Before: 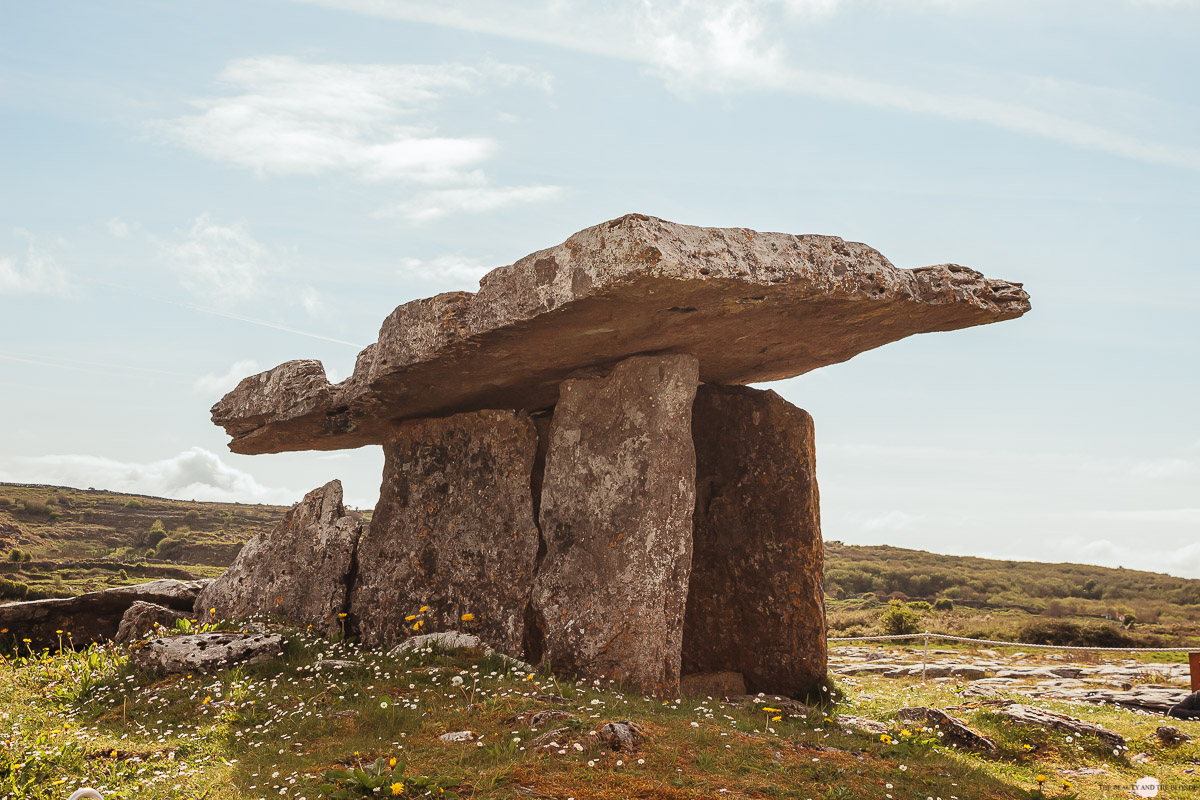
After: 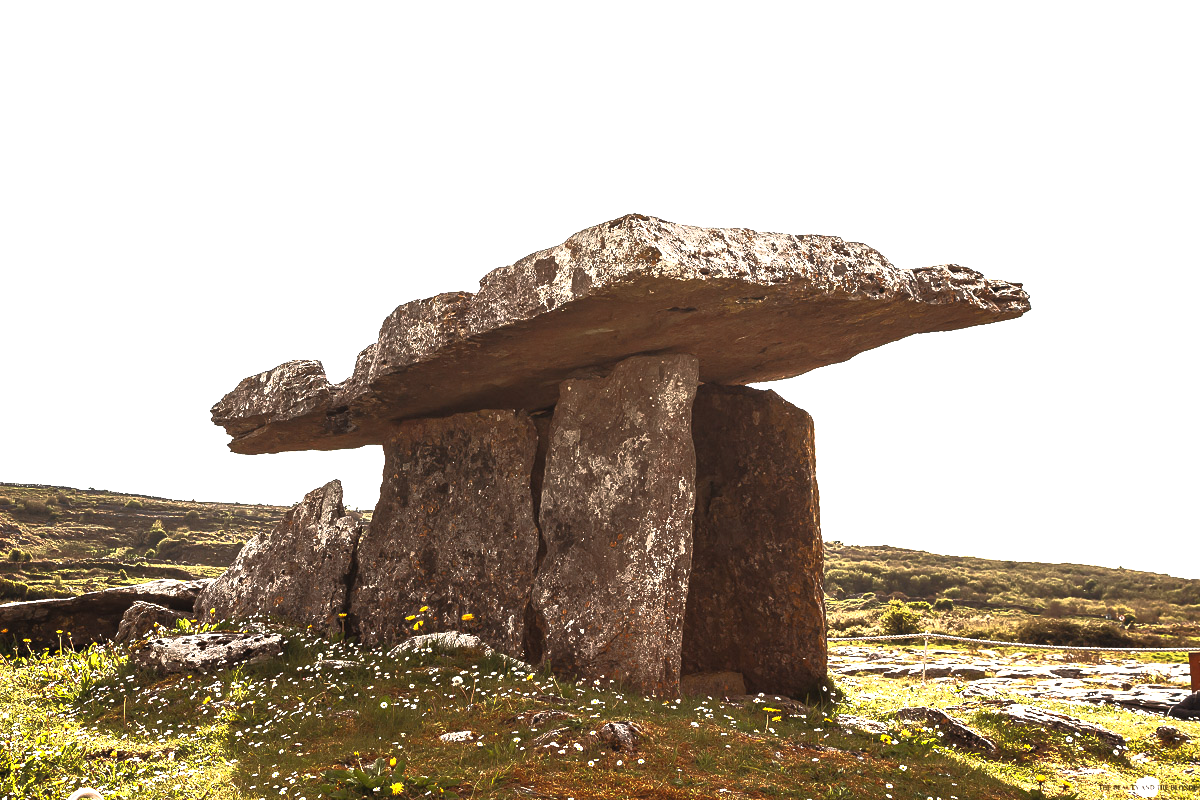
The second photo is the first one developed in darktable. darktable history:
base curve: curves: ch0 [(0, 0) (0.564, 0.291) (0.802, 0.731) (1, 1)]
exposure: black level correction 0, exposure 1.3 EV, compensate exposure bias true, compensate highlight preservation false
